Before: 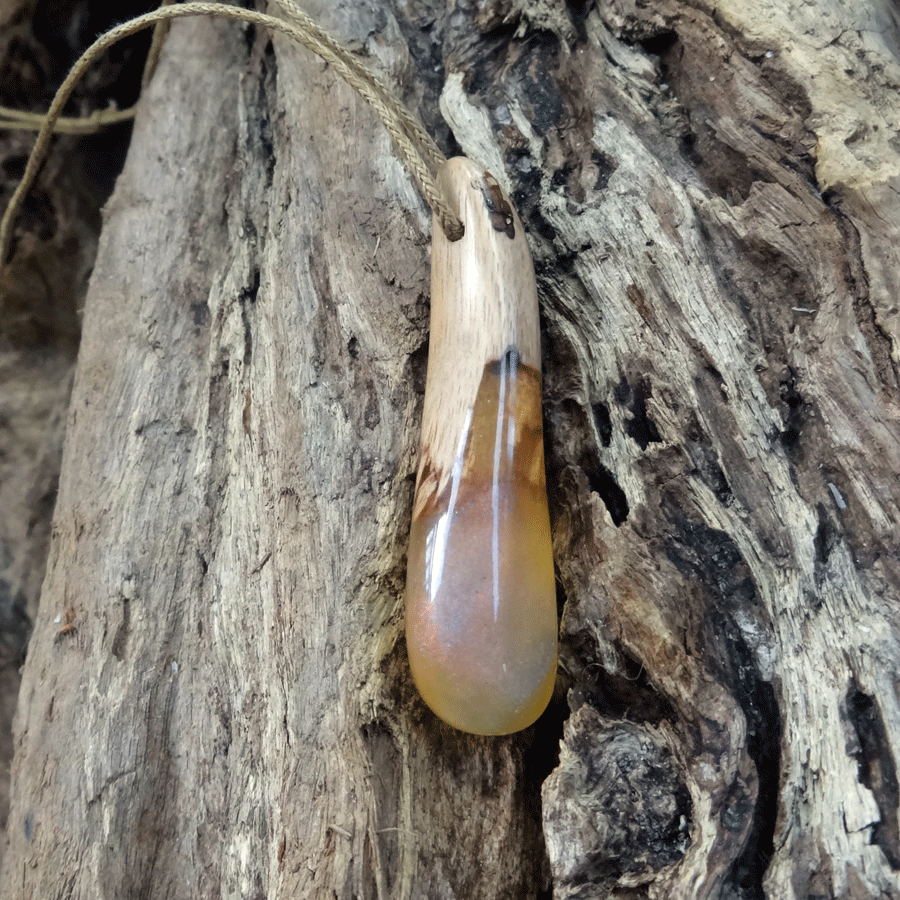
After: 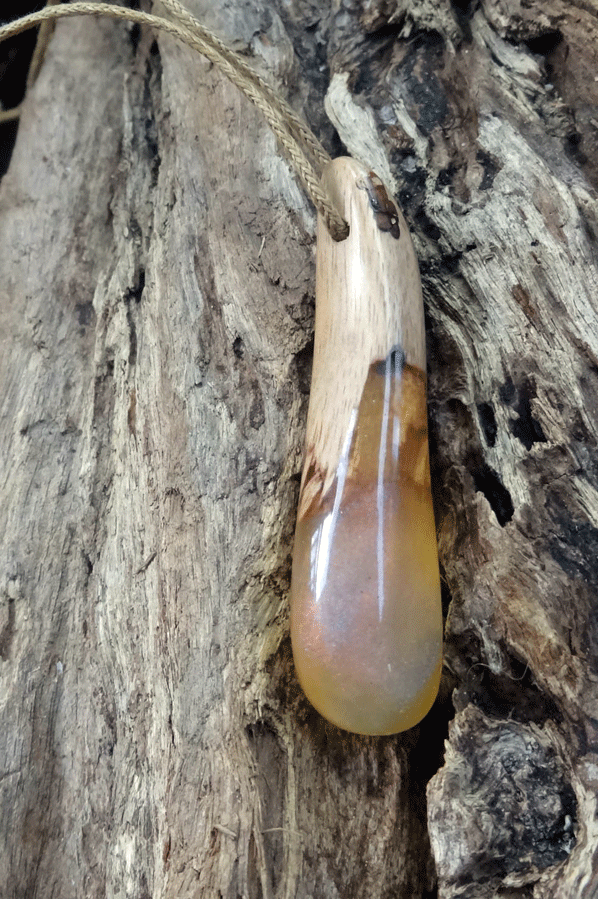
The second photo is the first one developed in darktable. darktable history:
crop and rotate: left 12.879%, right 20.573%
